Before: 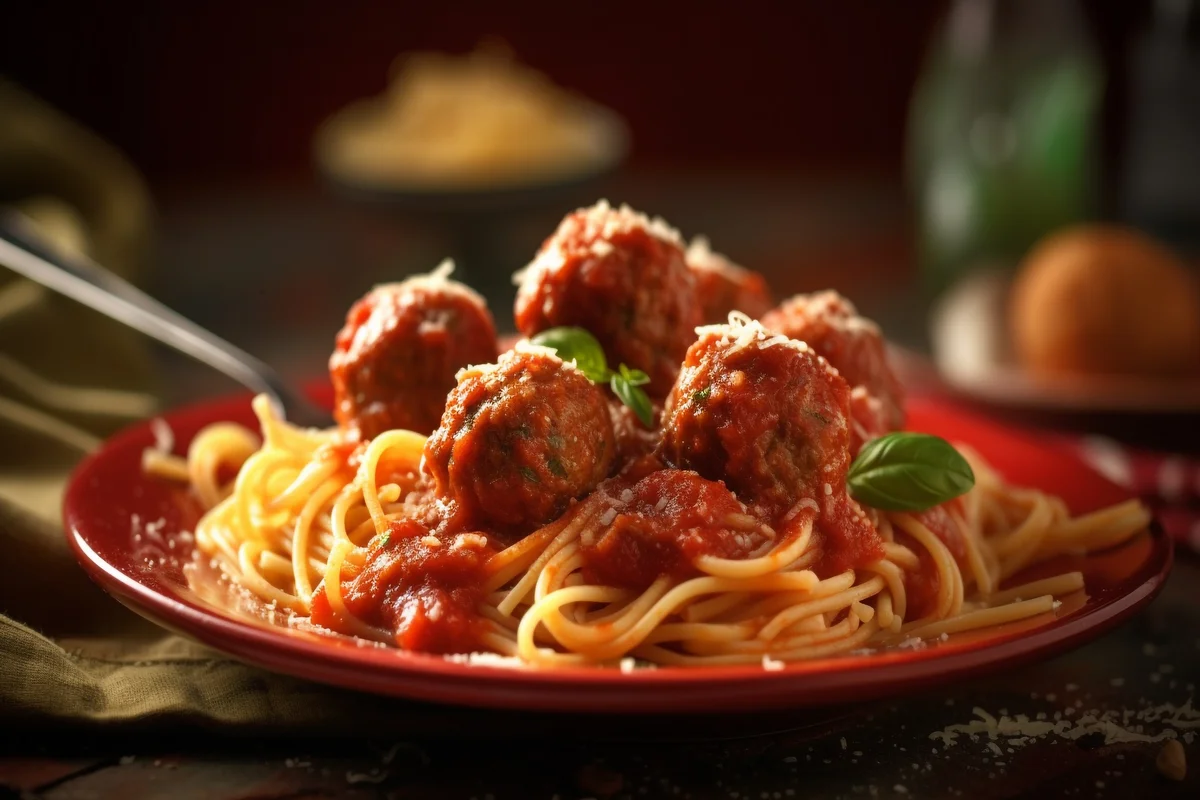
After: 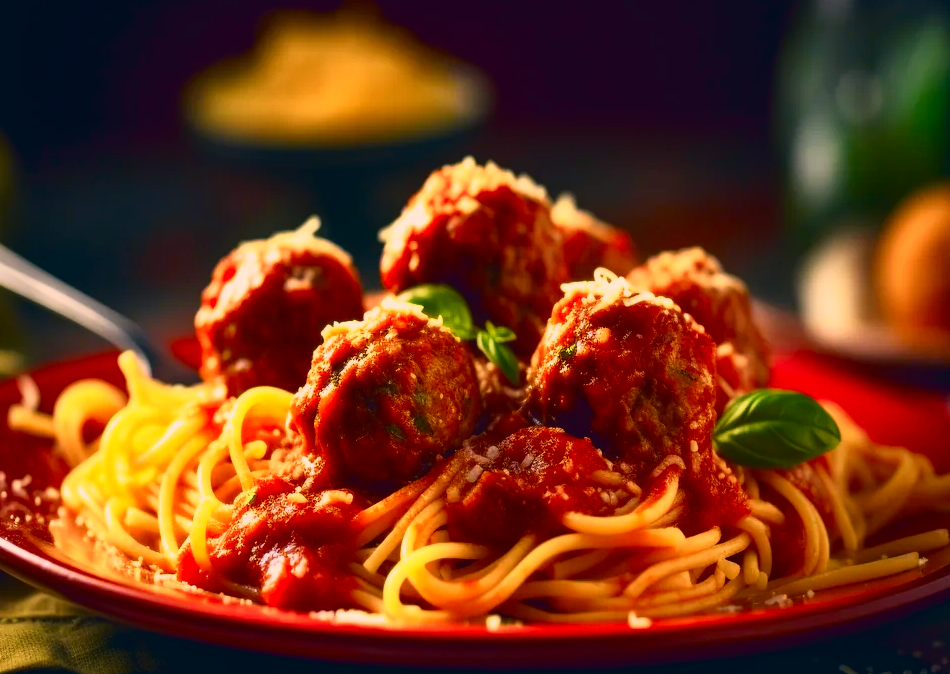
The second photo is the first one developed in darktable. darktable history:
crop: left 11.225%, top 5.381%, right 9.565%, bottom 10.314%
color correction: highlights a* 10.32, highlights b* 14.66, shadows a* -9.59, shadows b* -15.02
tone curve: curves: ch0 [(0, 0.023) (0.132, 0.075) (0.256, 0.2) (0.463, 0.494) (0.699, 0.816) (0.813, 0.898) (1, 0.943)]; ch1 [(0, 0) (0.32, 0.306) (0.441, 0.41) (0.476, 0.466) (0.498, 0.5) (0.518, 0.519) (0.546, 0.571) (0.604, 0.651) (0.733, 0.817) (1, 1)]; ch2 [(0, 0) (0.312, 0.313) (0.431, 0.425) (0.483, 0.477) (0.503, 0.503) (0.526, 0.507) (0.564, 0.575) (0.614, 0.695) (0.713, 0.767) (0.985, 0.966)], color space Lab, independent channels
